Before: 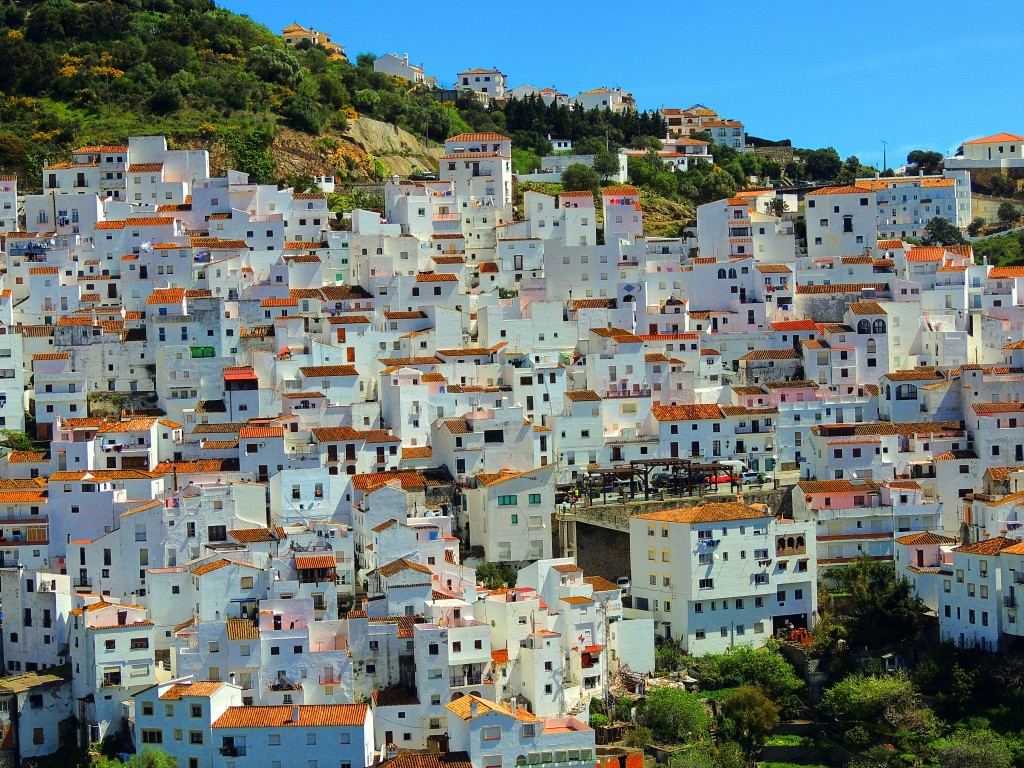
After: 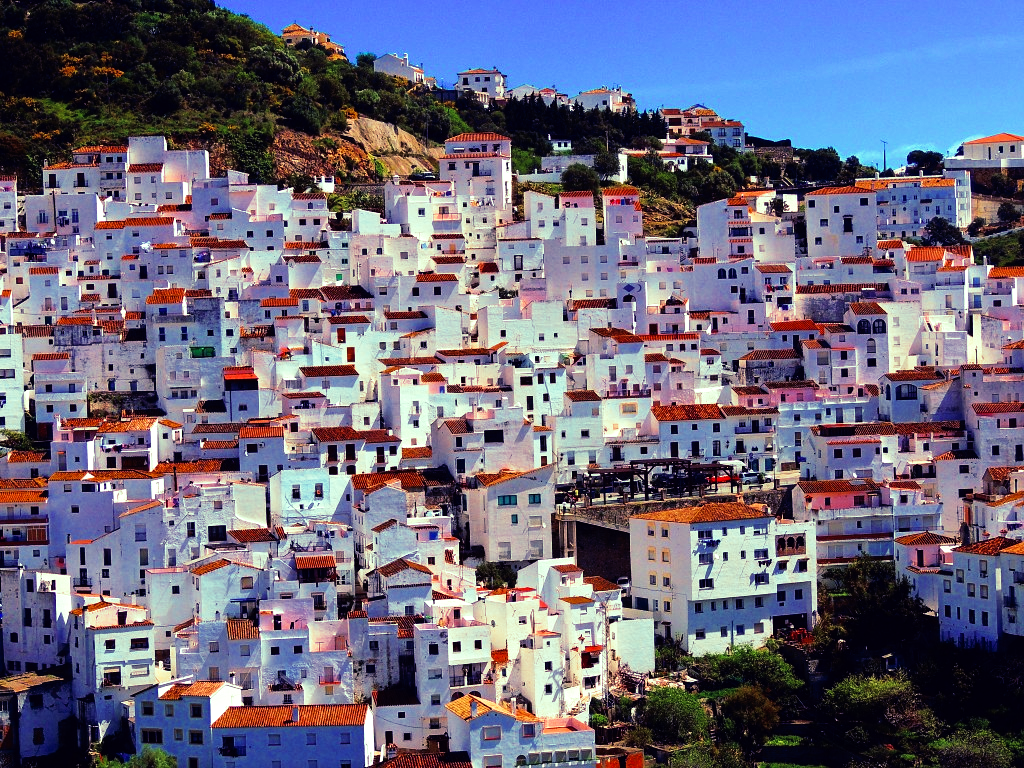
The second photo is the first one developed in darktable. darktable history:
tone curve: curves: ch0 [(0, 0) (0.003, 0.001) (0.011, 0.002) (0.025, 0.002) (0.044, 0.006) (0.069, 0.01) (0.1, 0.017) (0.136, 0.023) (0.177, 0.038) (0.224, 0.066) (0.277, 0.118) (0.335, 0.185) (0.399, 0.264) (0.468, 0.365) (0.543, 0.475) (0.623, 0.606) (0.709, 0.759) (0.801, 0.923) (0.898, 0.999) (1, 1)], preserve colors none
color look up table: target L [84.34, 86.42, 82.74, 78.23, 77.36, 77.55, 69.22, 68.08, 60.23, 41.47, 39.39, 38.21, 17.09, 200.01, 96.96, 84.39, 73.1, 69.47, 70.18, 70.78, 58.17, 56.4, 56.41, 54.58, 46.26, 45.15, 32.41, 12.81, 83.65, 67.43, 62.96, 58.28, 54.43, 54.29, 40.75, 41.17, 45.77, 40.78, 33.6, 28.73, 28.69, 9.947, 79.24, 80.65, 72.5, 59.29, 52.54, 29.31, 4.425], target a [-9.094, -8.614, -12.67, -37.15, -45.33, 0.31, -38.28, -25.23, -31.85, -25.01, -6.179, -5.887, -14.93, 0, -28.84, -4.584, 16.76, 17.88, 15.74, 11.11, 50.19, 52.29, 33.78, 50.97, 26.58, 19.54, 34.38, 18.2, 3.775, 24.65, 44.77, 56.1, 41.82, 55.65, 41.15, 36.54, 44.47, 9.029, 34.36, 36.45, 38.94, 27.39, -28.9, -17.82, -27.93, -7.792, 7.64, 18.81, 7.235], target b [33.14, 0.604, 54.03, 11.43, 47.15, 51.56, 37.26, 15.32, 37.22, 20.48, 22.11, -12.28, 5.419, 0, 18.5, 17.26, 5.412, 41.37, 21.57, 0.403, 7.297, 46.89, 3.822, 34.92, 29.05, 7.174, 34.92, 11.44, -3.695, -25.6, -19.28, -17.93, -13.83, -47.08, -64.91, -48.51, 8.017, -14.13, -16.83, -52.8, -52.86, -35.14, -11.8, -7.653, -1.388, -10.48, -31.84, -40.01, -22.83], num patches 49
